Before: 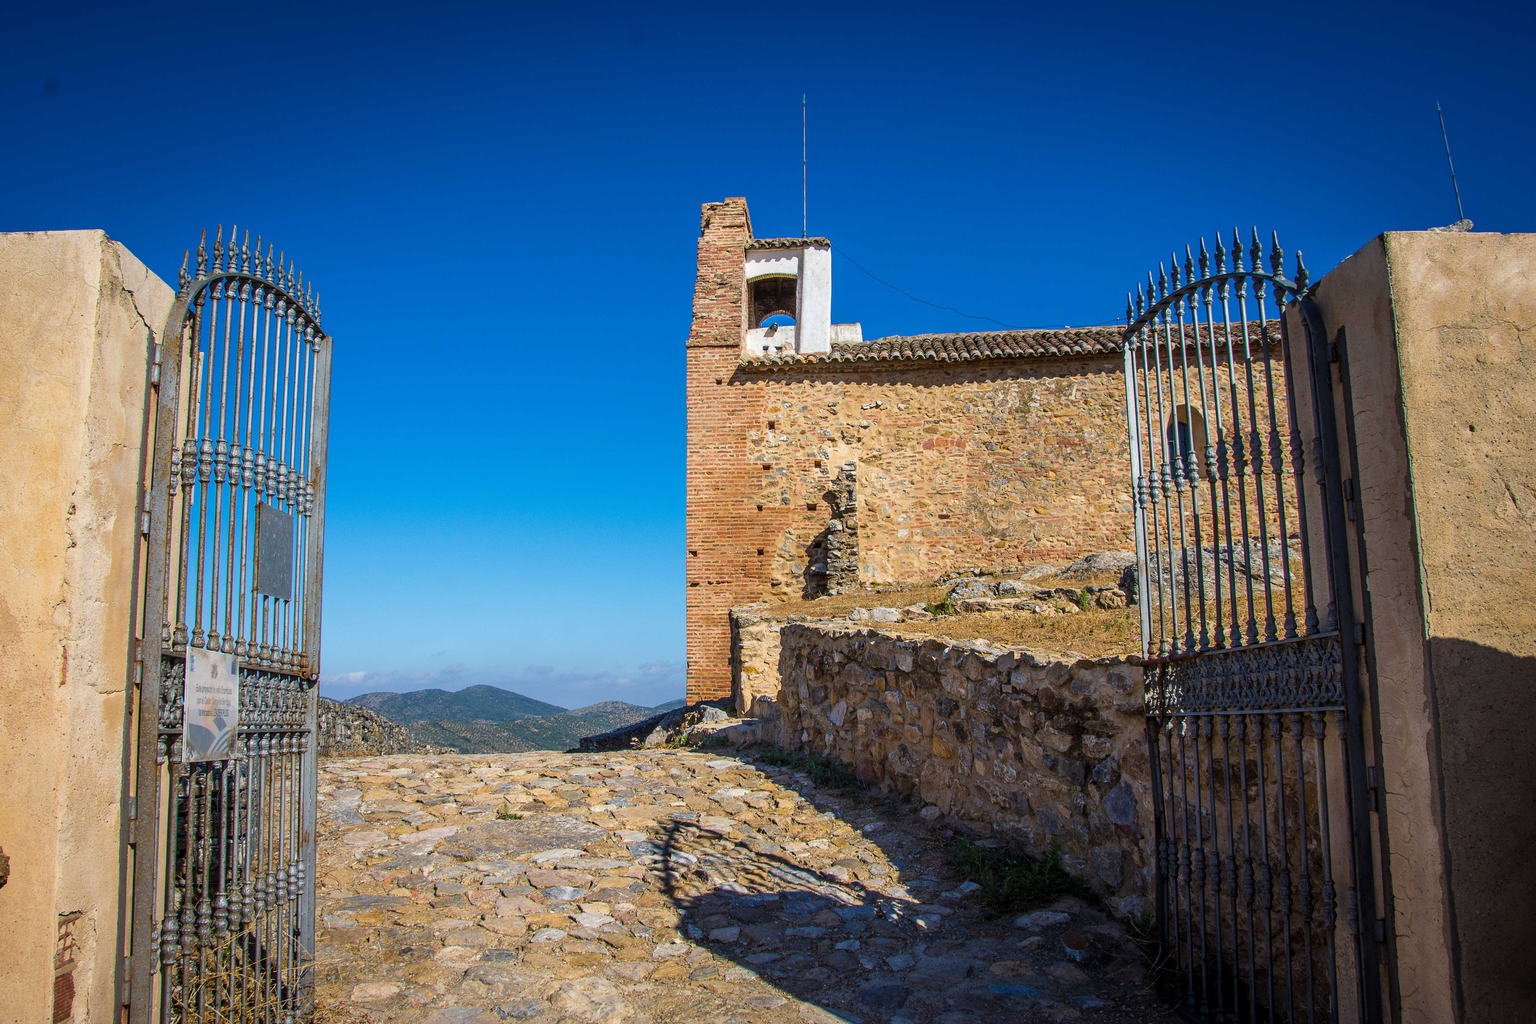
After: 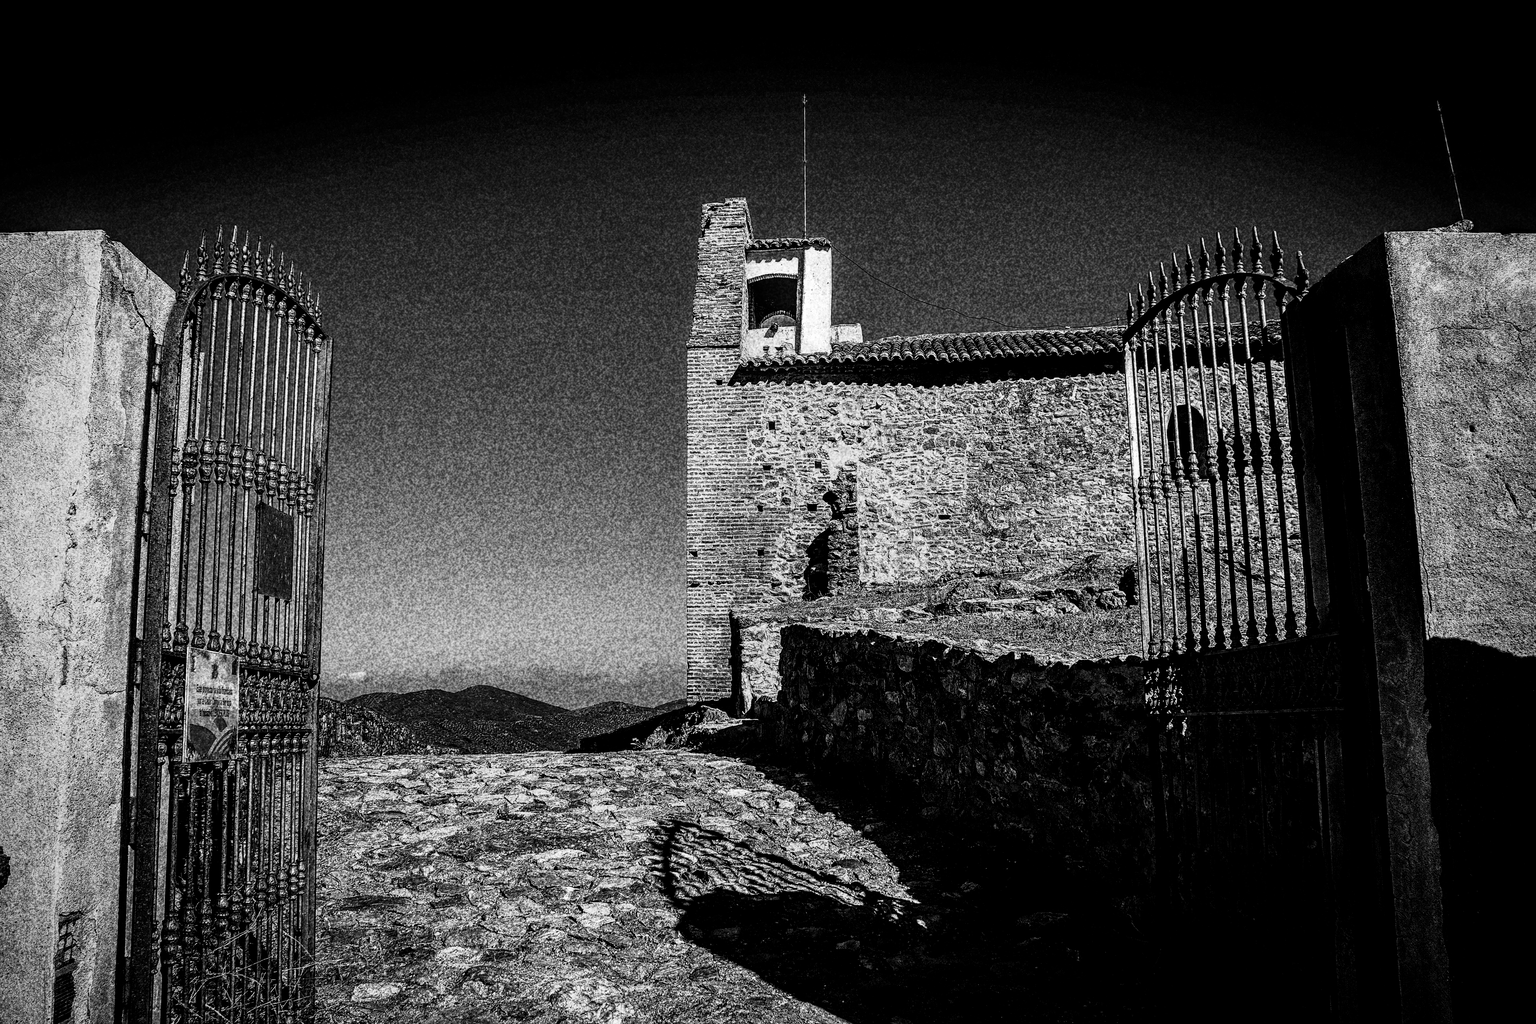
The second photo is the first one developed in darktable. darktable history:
local contrast: detail 203%
color balance rgb: shadows lift › luminance -18.76%, shadows lift › chroma 35.44%, power › luminance -3.76%, power › hue 142.17°, highlights gain › chroma 7.5%, highlights gain › hue 184.75°, global offset › luminance -0.52%, global offset › chroma 0.91%, global offset › hue 173.36°, shadows fall-off 300%, white fulcrum 2 EV, highlights fall-off 300%, linear chroma grading › shadows 17.19%, linear chroma grading › highlights 61.12%, linear chroma grading › global chroma 50%, hue shift -150.52°, perceptual brilliance grading › global brilliance 12%, mask middle-gray fulcrum 100%, contrast gray fulcrum 38.43%, contrast 35.15%, saturation formula JzAzBz (2021)
grain: coarseness 30.02 ISO, strength 100%
haze removal: strength 0.5, distance 0.43
monochrome: on, module defaults
sharpen: on, module defaults
white balance: red 1.467, blue 0.684
velvia: on, module defaults
vignetting: on, module defaults
